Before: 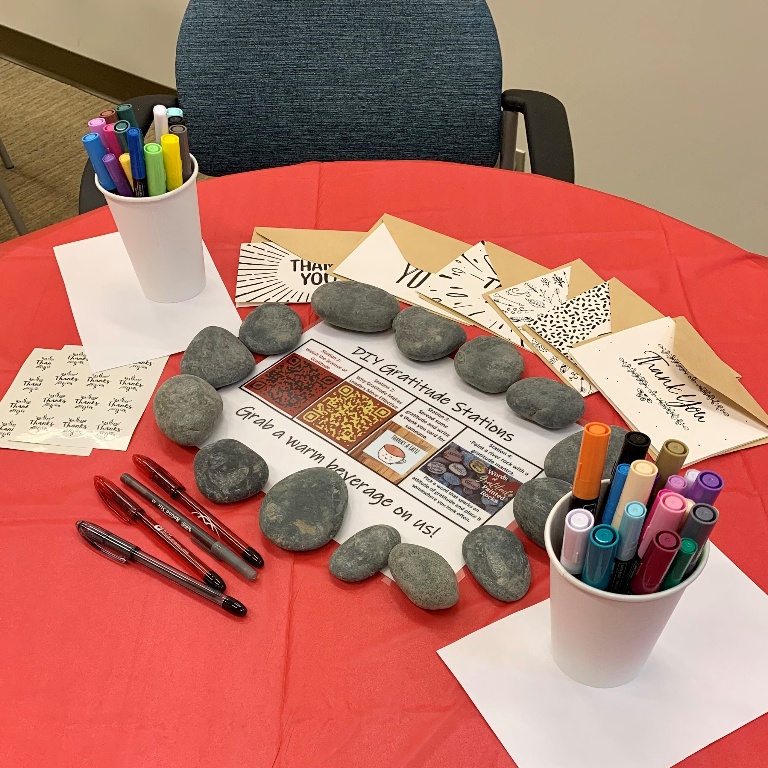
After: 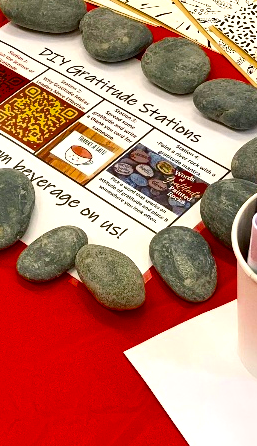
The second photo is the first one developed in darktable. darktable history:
contrast brightness saturation: contrast 0.127, brightness -0.063, saturation 0.152
crop: left 40.834%, top 39.053%, right 25.594%, bottom 2.763%
exposure: black level correction 0.001, exposure 0.499 EV, compensate highlight preservation false
color balance rgb: shadows lift › chroma 1.014%, shadows lift › hue 216.48°, linear chroma grading › shadows 15.425%, perceptual saturation grading › global saturation 29.48%, global vibrance 10.099%, saturation formula JzAzBz (2021)
